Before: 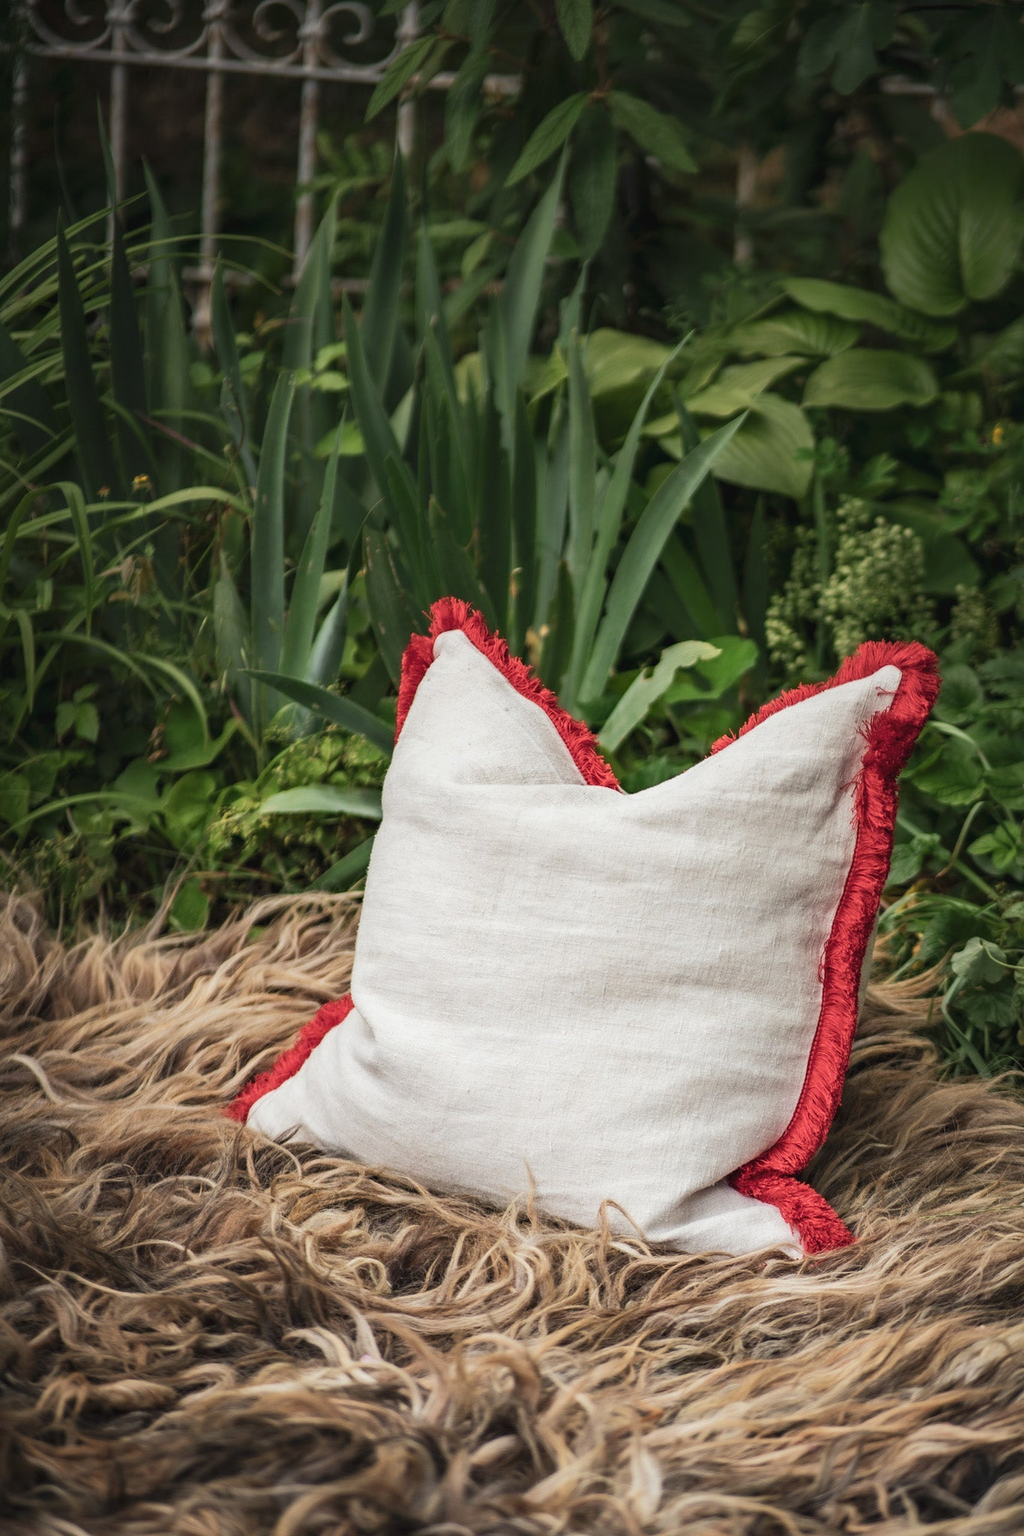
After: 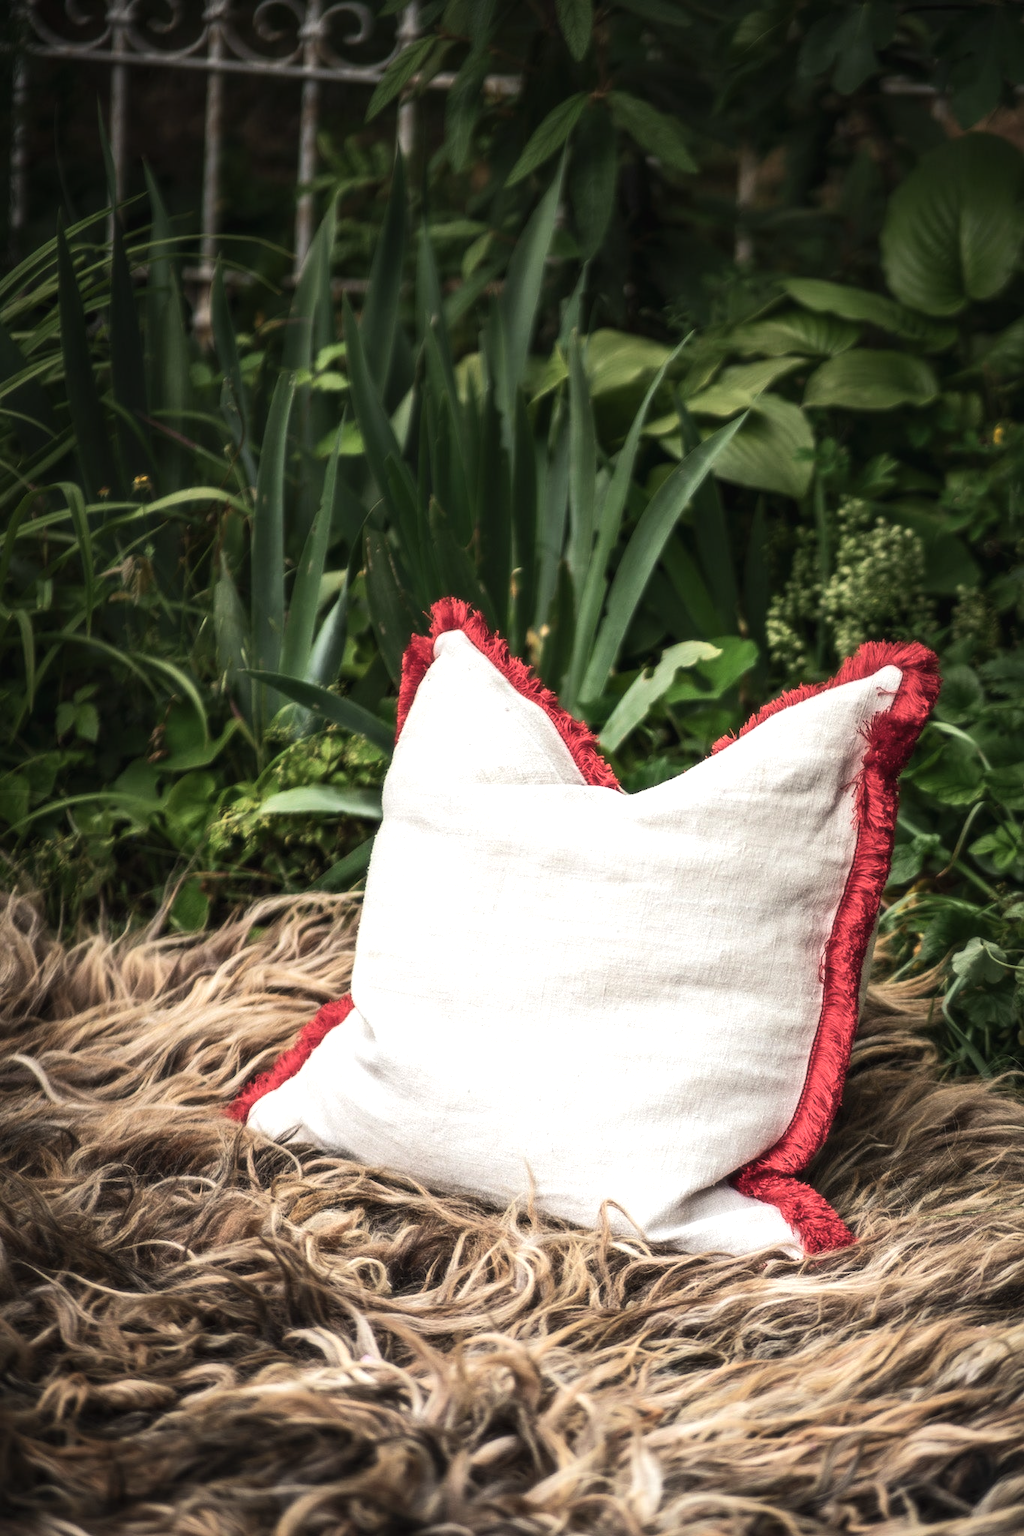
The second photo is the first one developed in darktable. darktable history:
soften: size 10%, saturation 50%, brightness 0.2 EV, mix 10%
exposure: exposure -0.048 EV, compensate highlight preservation false
tone equalizer: -8 EV -0.75 EV, -7 EV -0.7 EV, -6 EV -0.6 EV, -5 EV -0.4 EV, -3 EV 0.4 EV, -2 EV 0.6 EV, -1 EV 0.7 EV, +0 EV 0.75 EV, edges refinement/feathering 500, mask exposure compensation -1.57 EV, preserve details no
